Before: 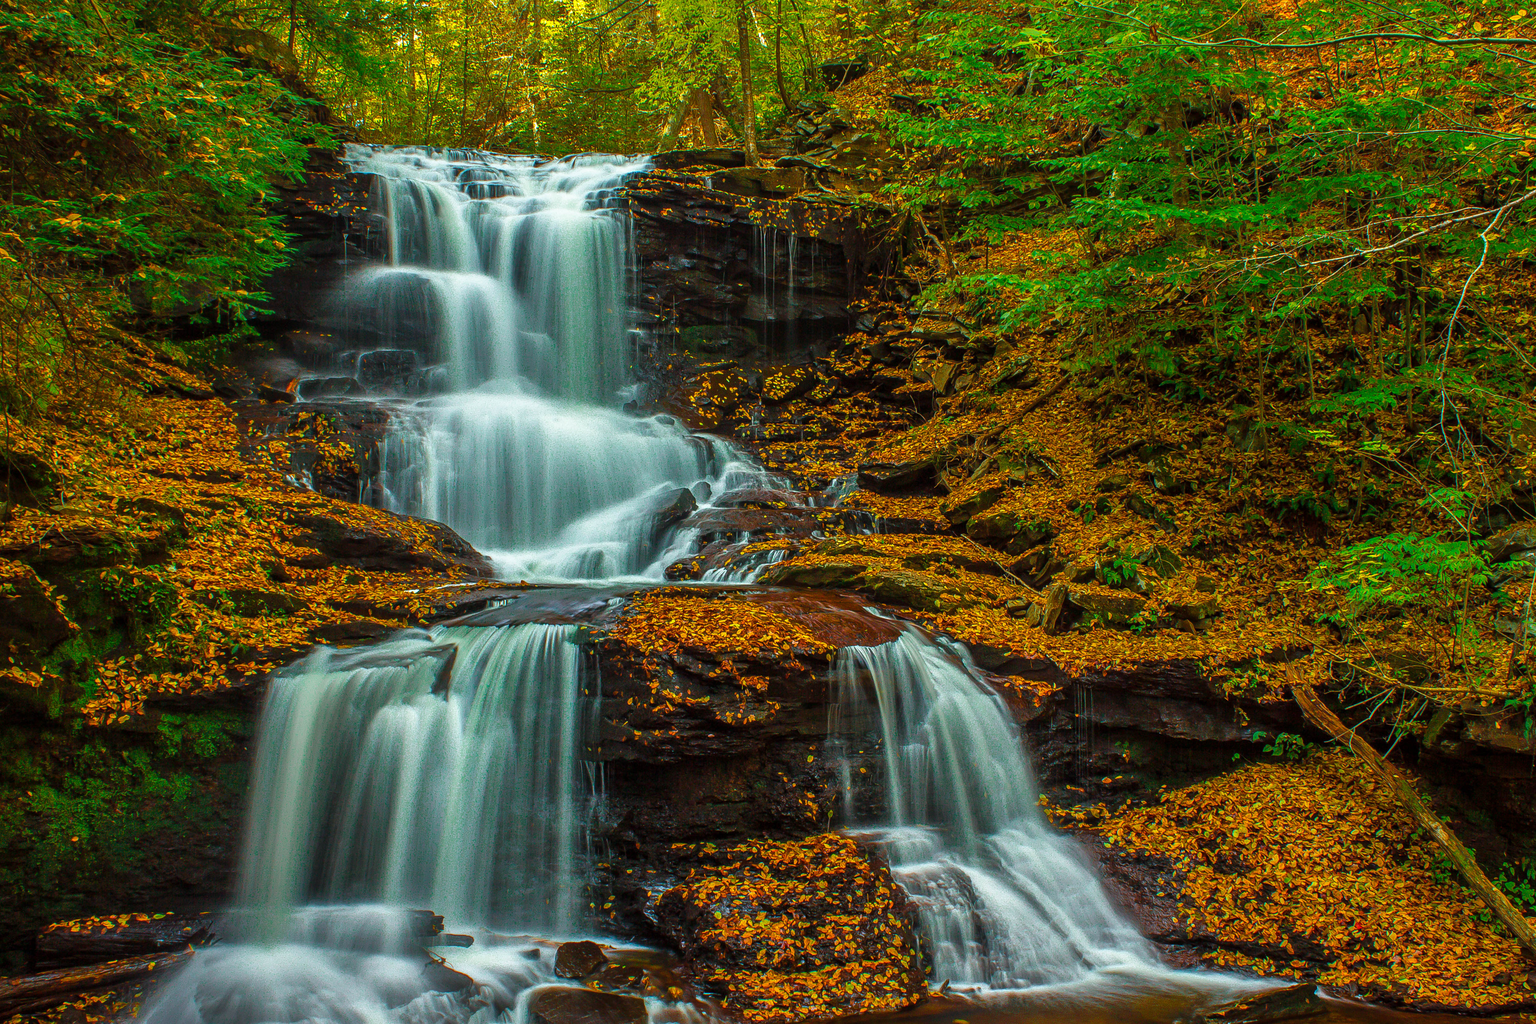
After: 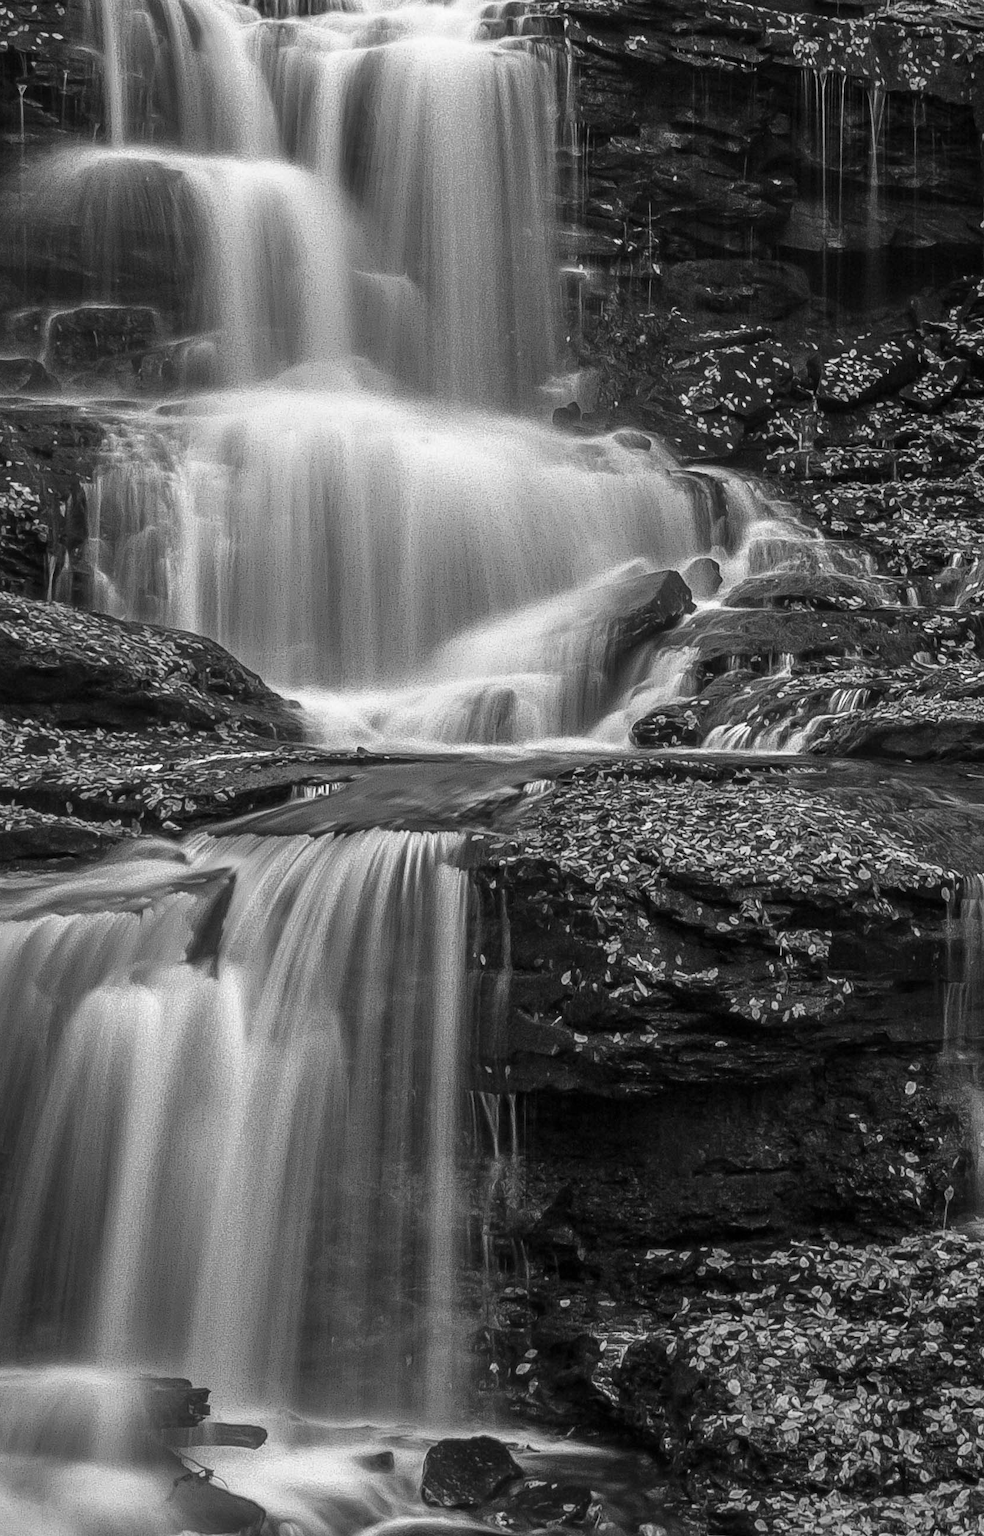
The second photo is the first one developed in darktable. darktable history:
crop and rotate: left 21.77%, top 18.528%, right 44.676%, bottom 2.997%
monochrome: on, module defaults
